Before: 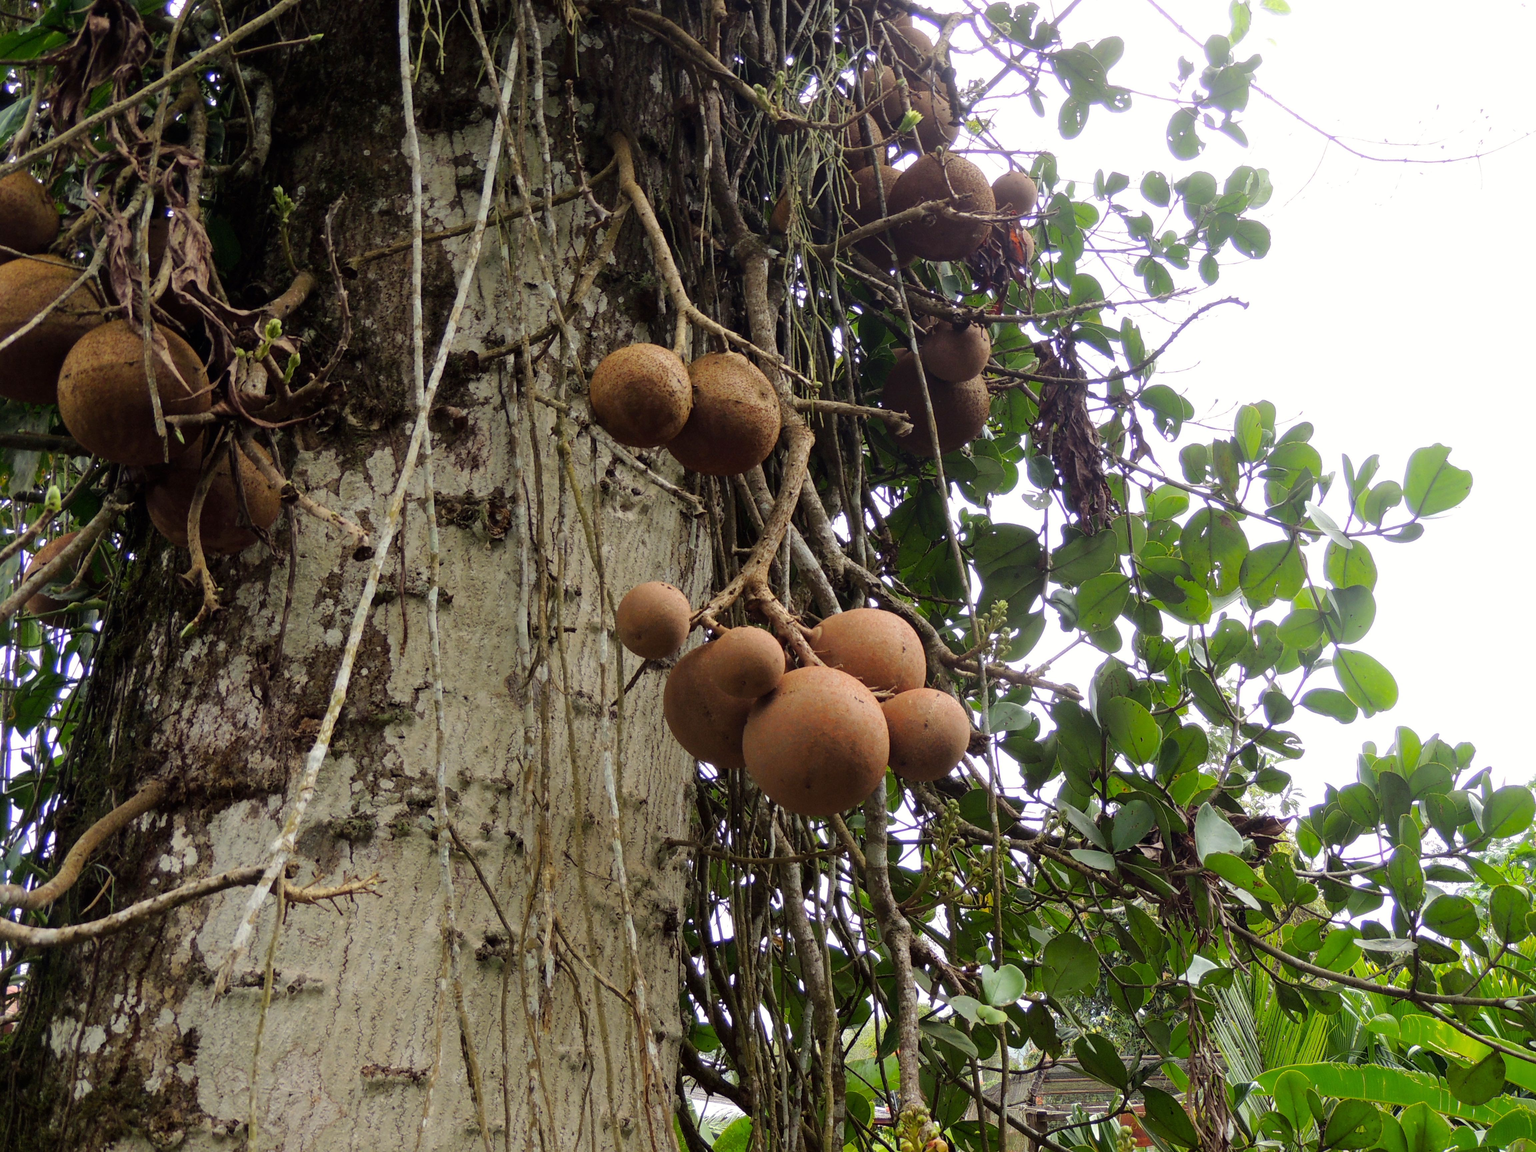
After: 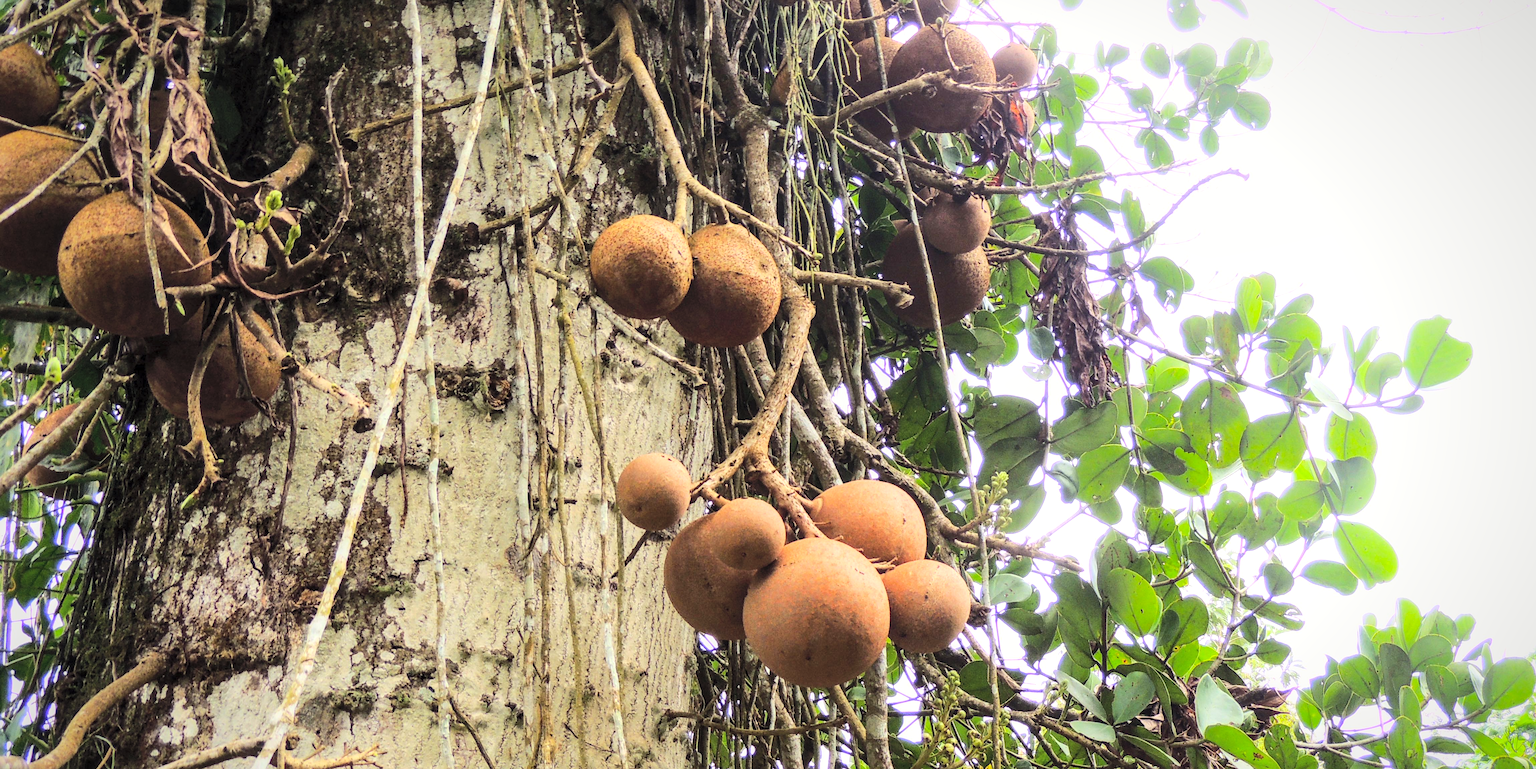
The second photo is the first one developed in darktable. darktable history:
color balance rgb: linear chroma grading › global chroma 3.179%, perceptual saturation grading › global saturation 0.772%
crop: top 11.185%, bottom 22.03%
contrast brightness saturation: contrast 0.096, brightness 0.306, saturation 0.149
vignetting: fall-off start 78.93%, brightness -0.316, saturation -0.054, width/height ratio 1.327
local contrast: on, module defaults
sharpen: radius 1.274, amount 0.306, threshold 0.225
base curve: curves: ch0 [(0, 0) (0.028, 0.03) (0.121, 0.232) (0.46, 0.748) (0.859, 0.968) (1, 1)]
